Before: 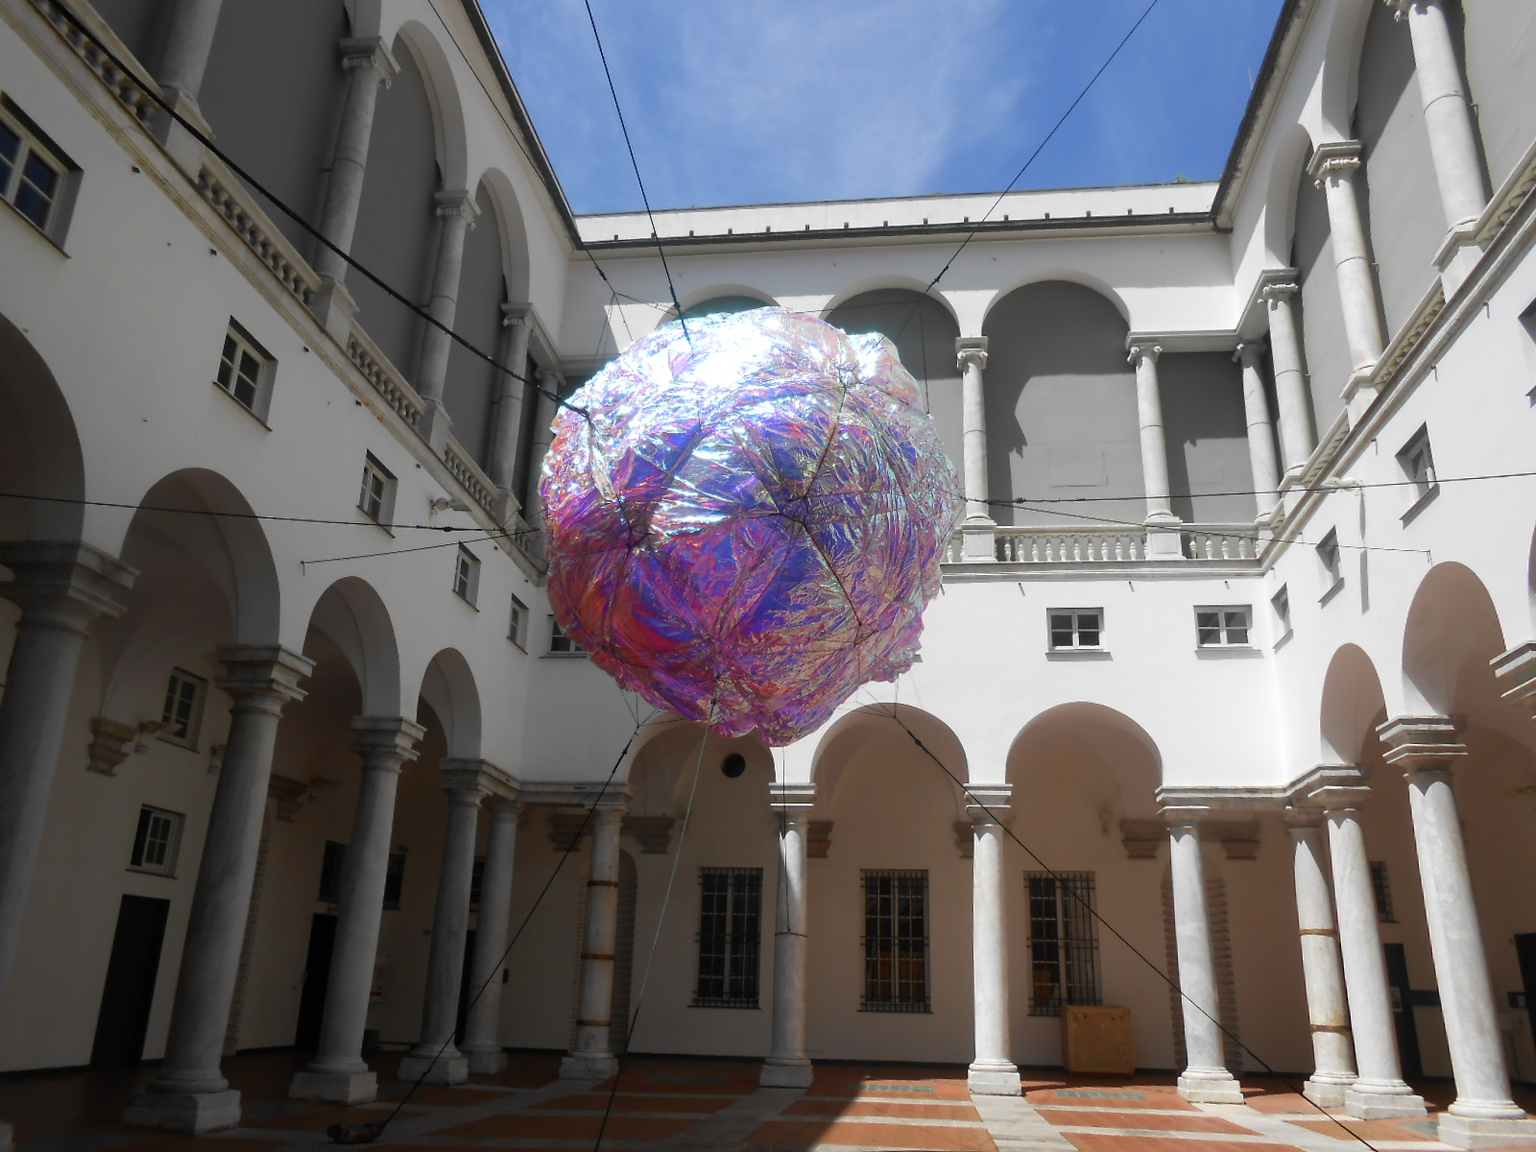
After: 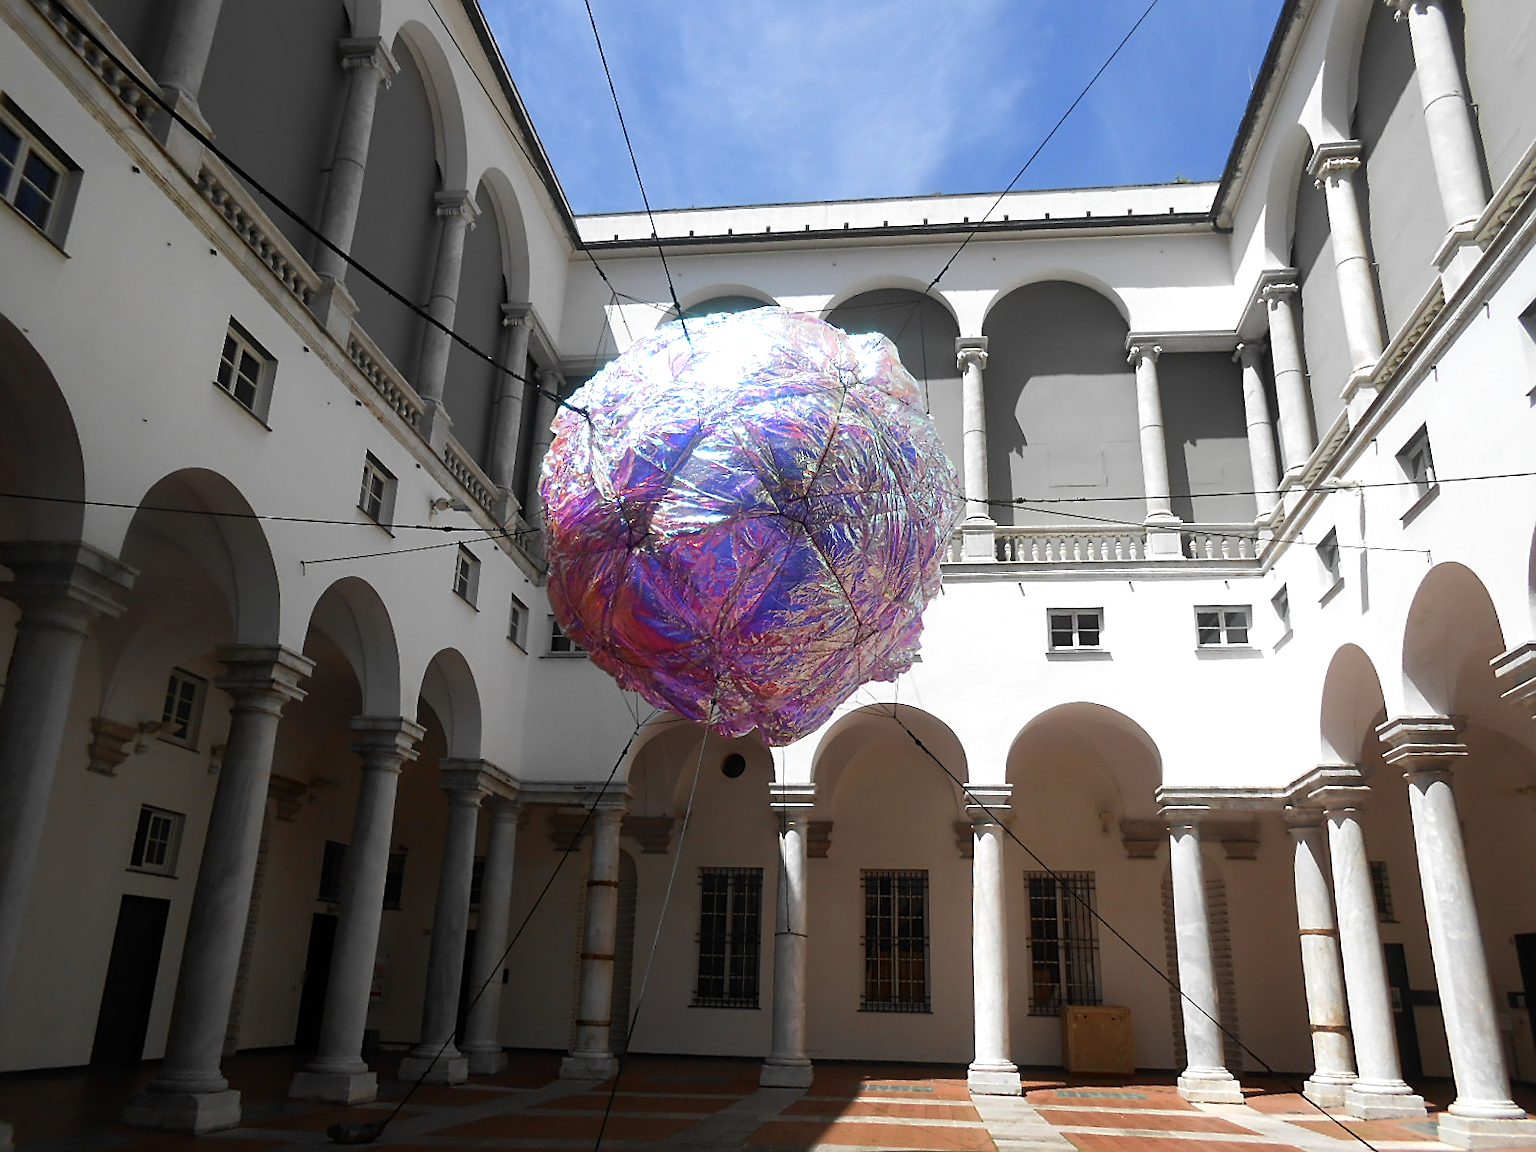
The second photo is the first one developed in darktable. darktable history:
sharpen: on, module defaults
tone equalizer: -8 EV -0.437 EV, -7 EV -0.396 EV, -6 EV -0.318 EV, -5 EV -0.195 EV, -3 EV 0.22 EV, -2 EV 0.318 EV, -1 EV 0.378 EV, +0 EV 0.396 EV, edges refinement/feathering 500, mask exposure compensation -1.57 EV, preserve details no
